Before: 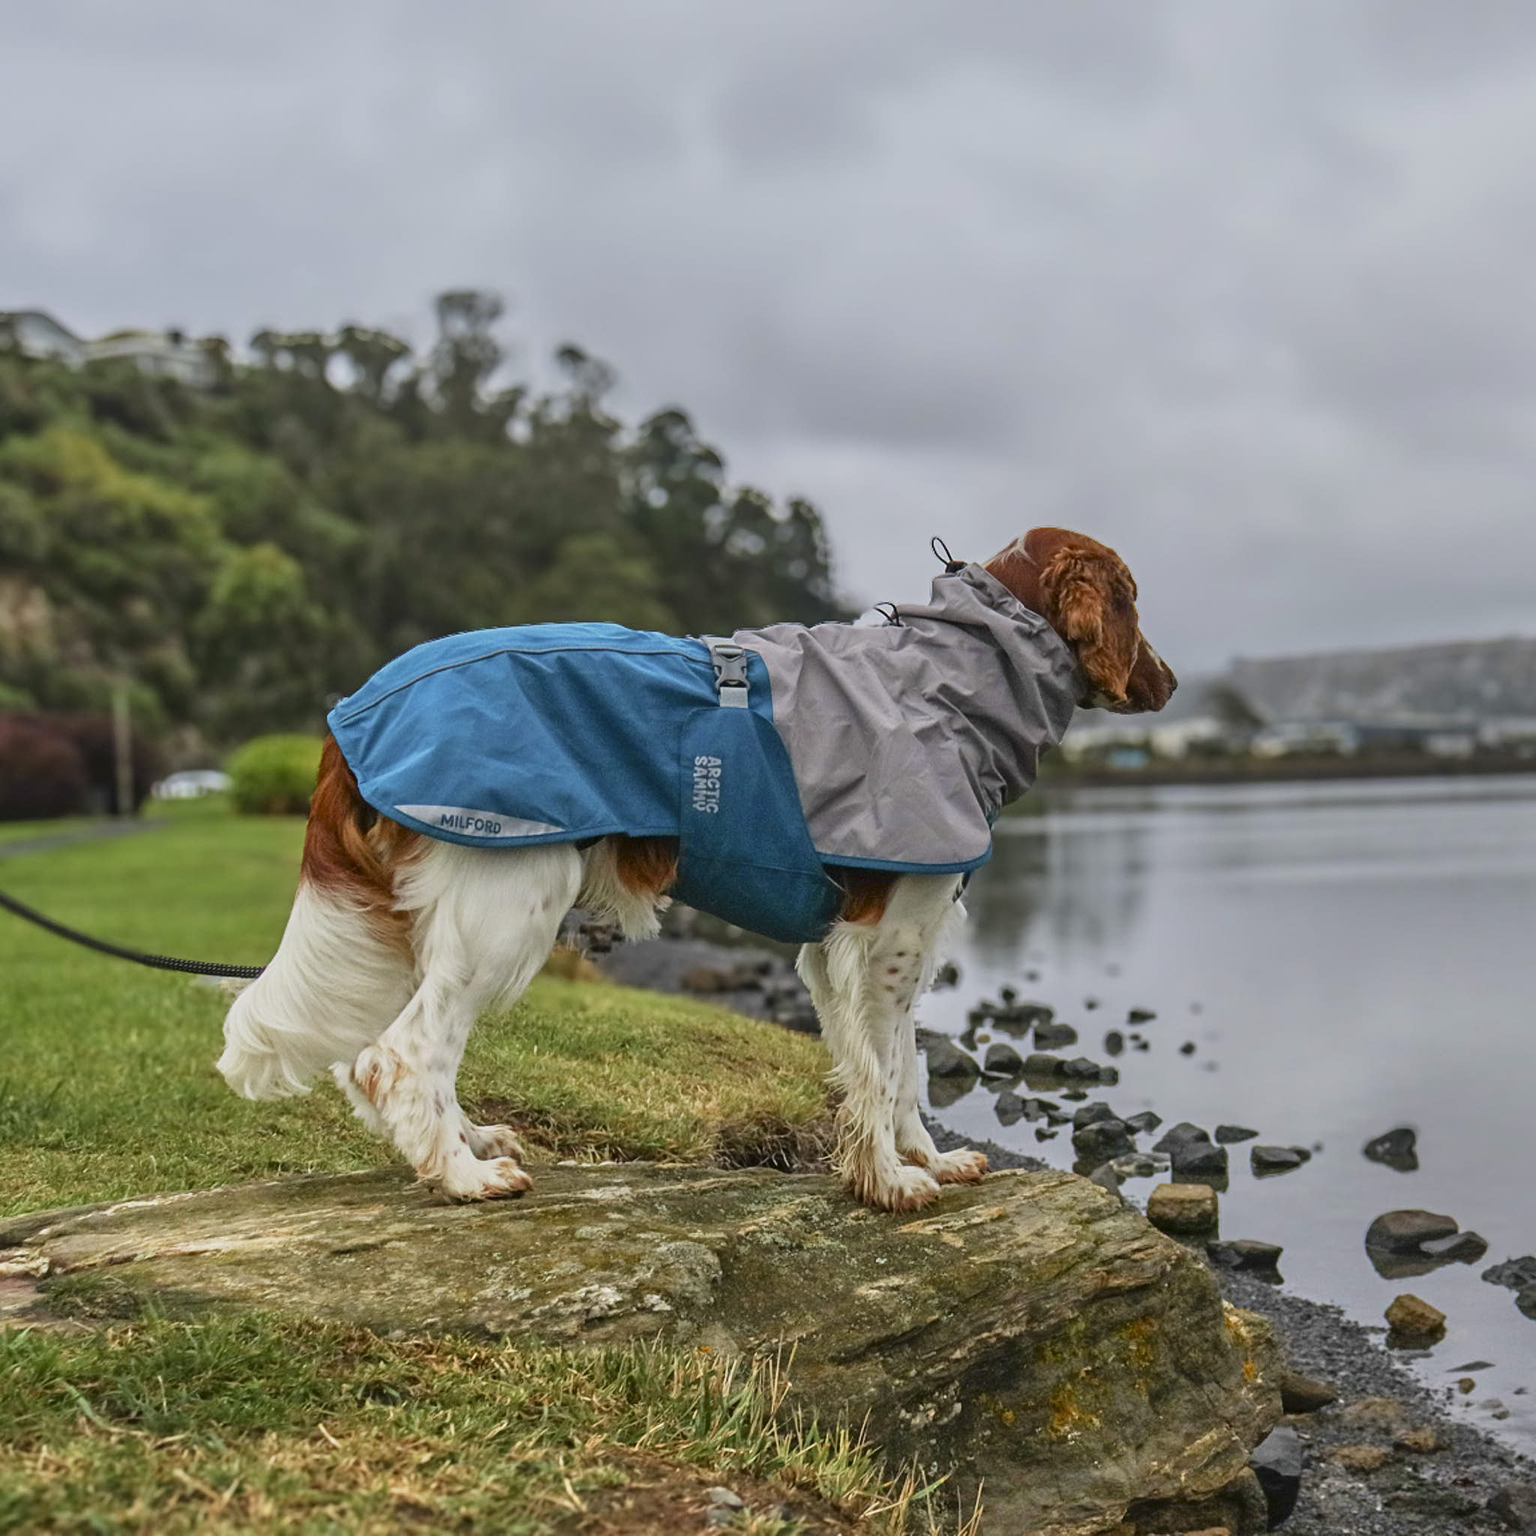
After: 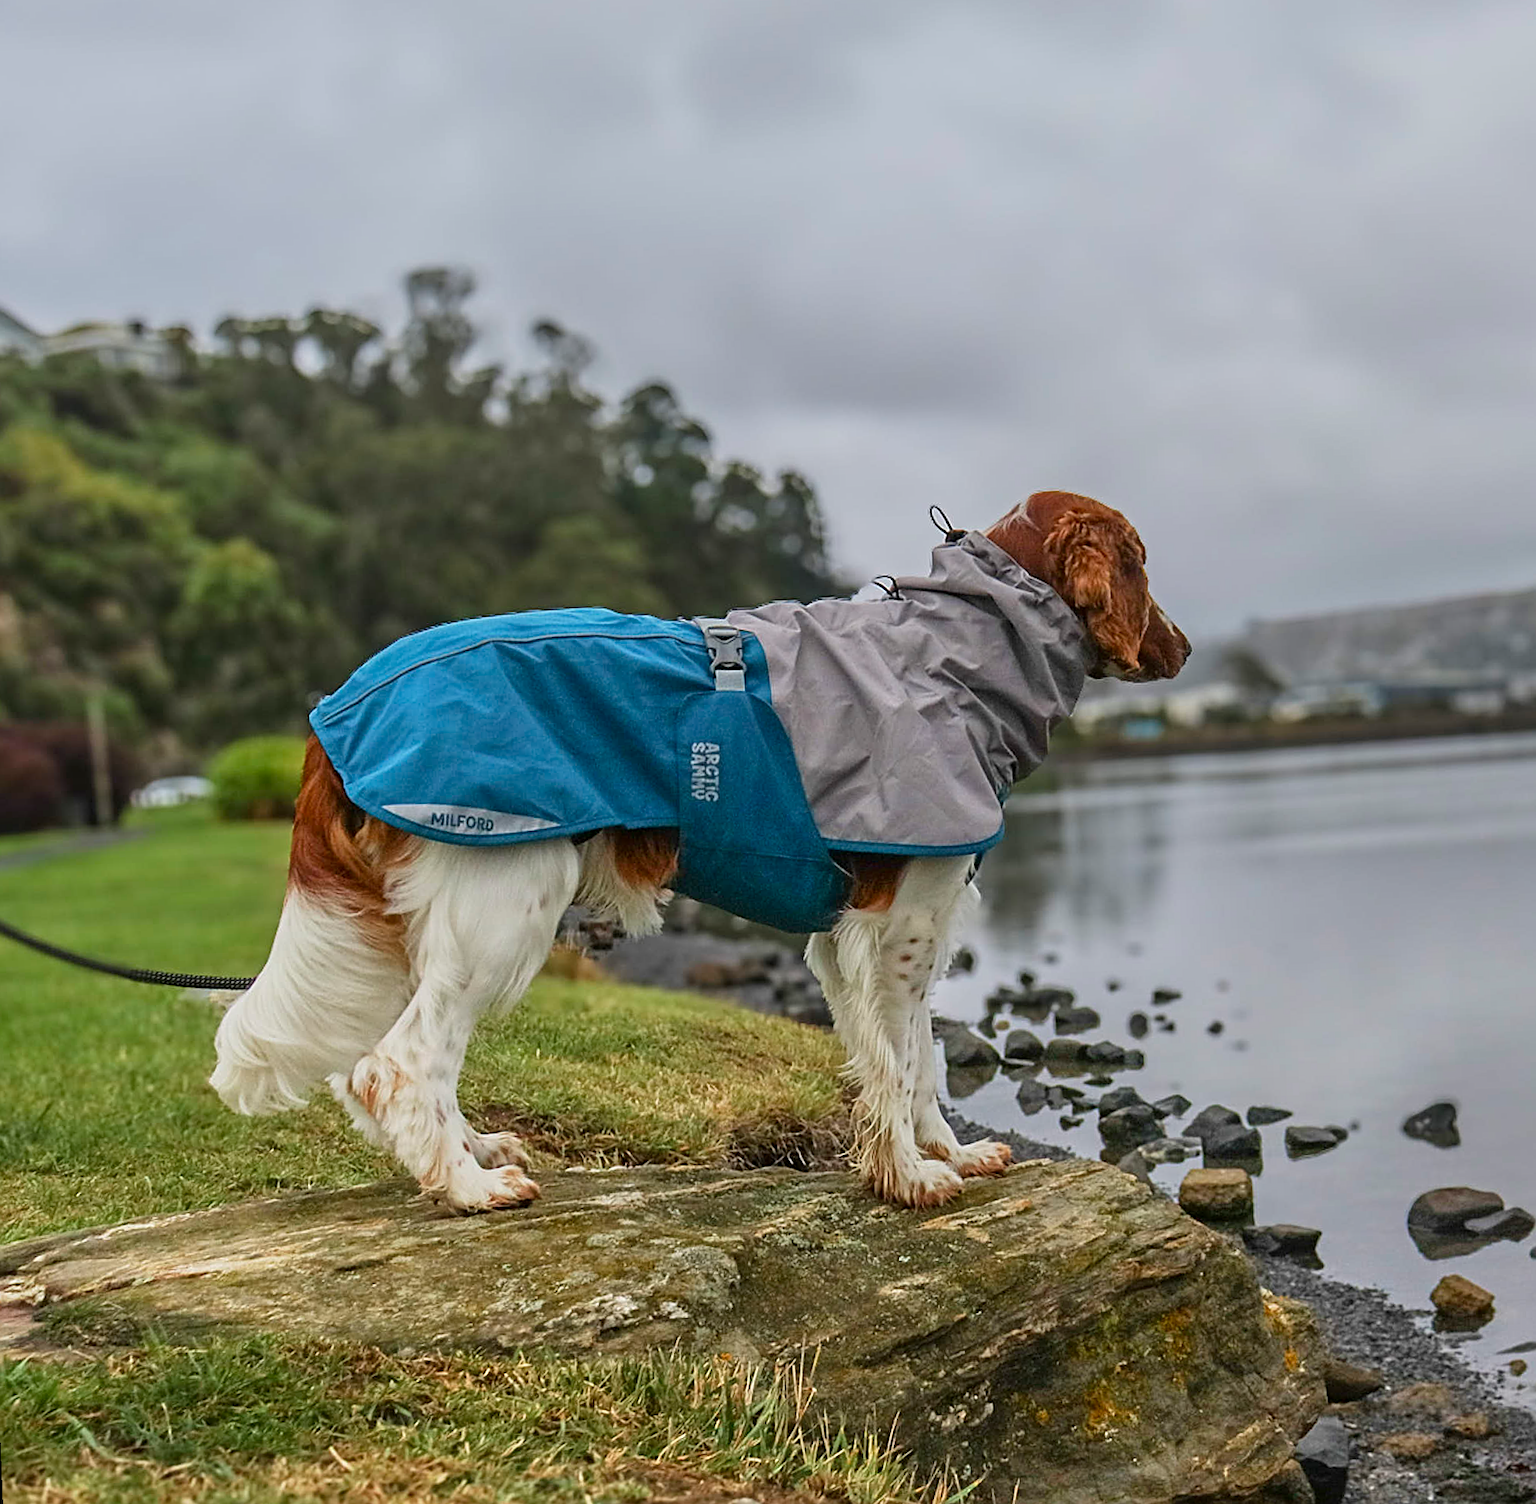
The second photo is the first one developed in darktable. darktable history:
rotate and perspective: rotation -2.12°, lens shift (vertical) 0.009, lens shift (horizontal) -0.008, automatic cropping original format, crop left 0.036, crop right 0.964, crop top 0.05, crop bottom 0.959
sharpen: on, module defaults
